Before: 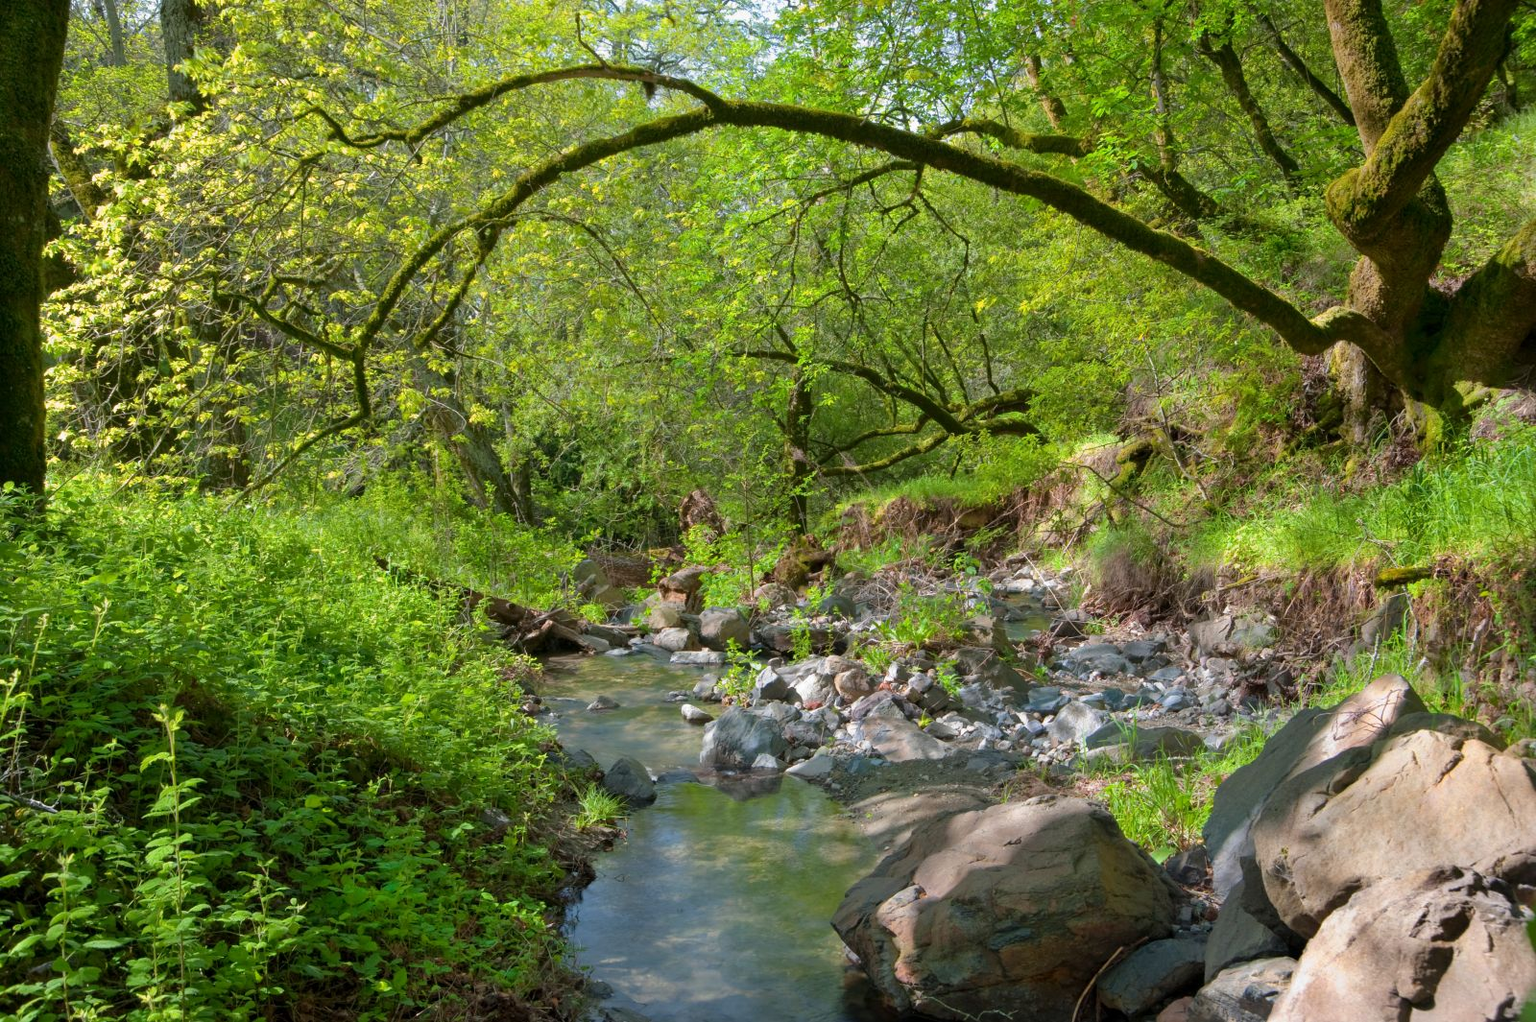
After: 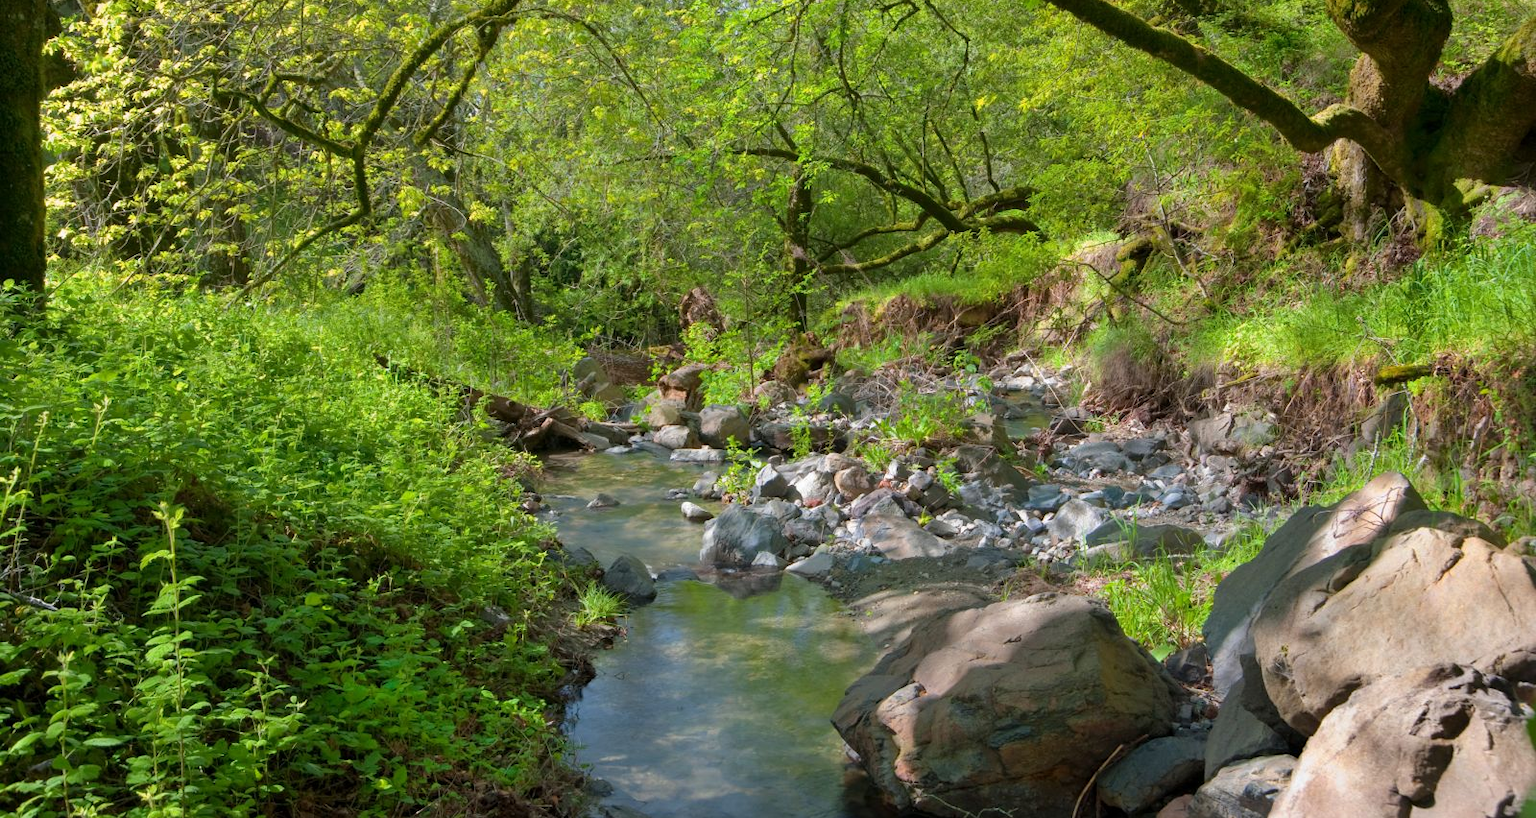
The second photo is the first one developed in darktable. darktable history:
crop and rotate: top 19.874%
